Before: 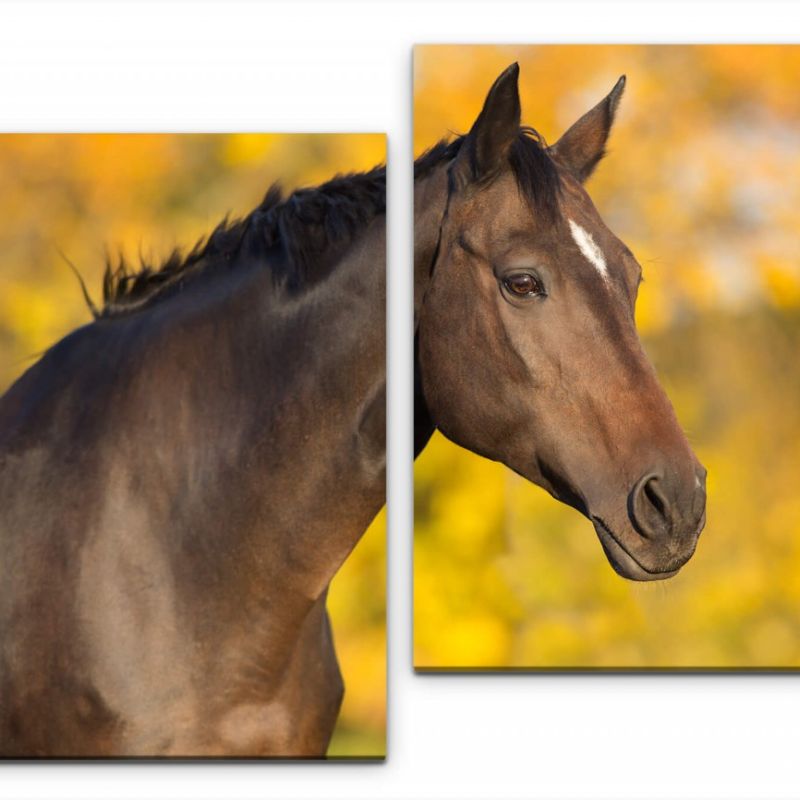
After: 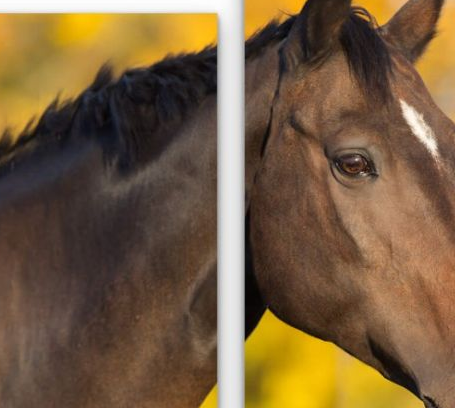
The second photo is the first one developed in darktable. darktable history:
crop: left 21.135%, top 15.076%, right 21.964%, bottom 33.891%
